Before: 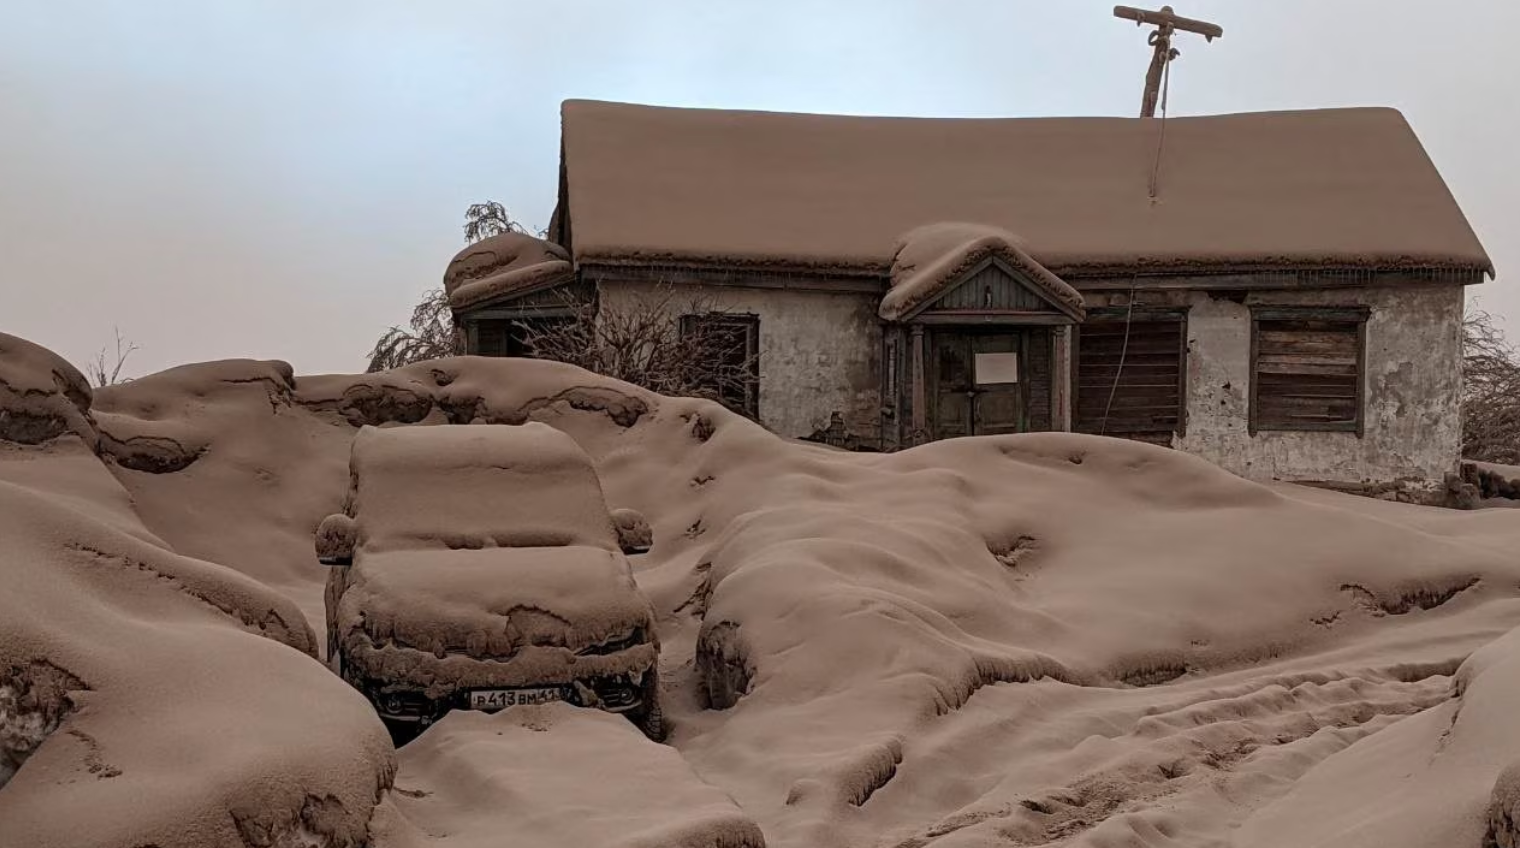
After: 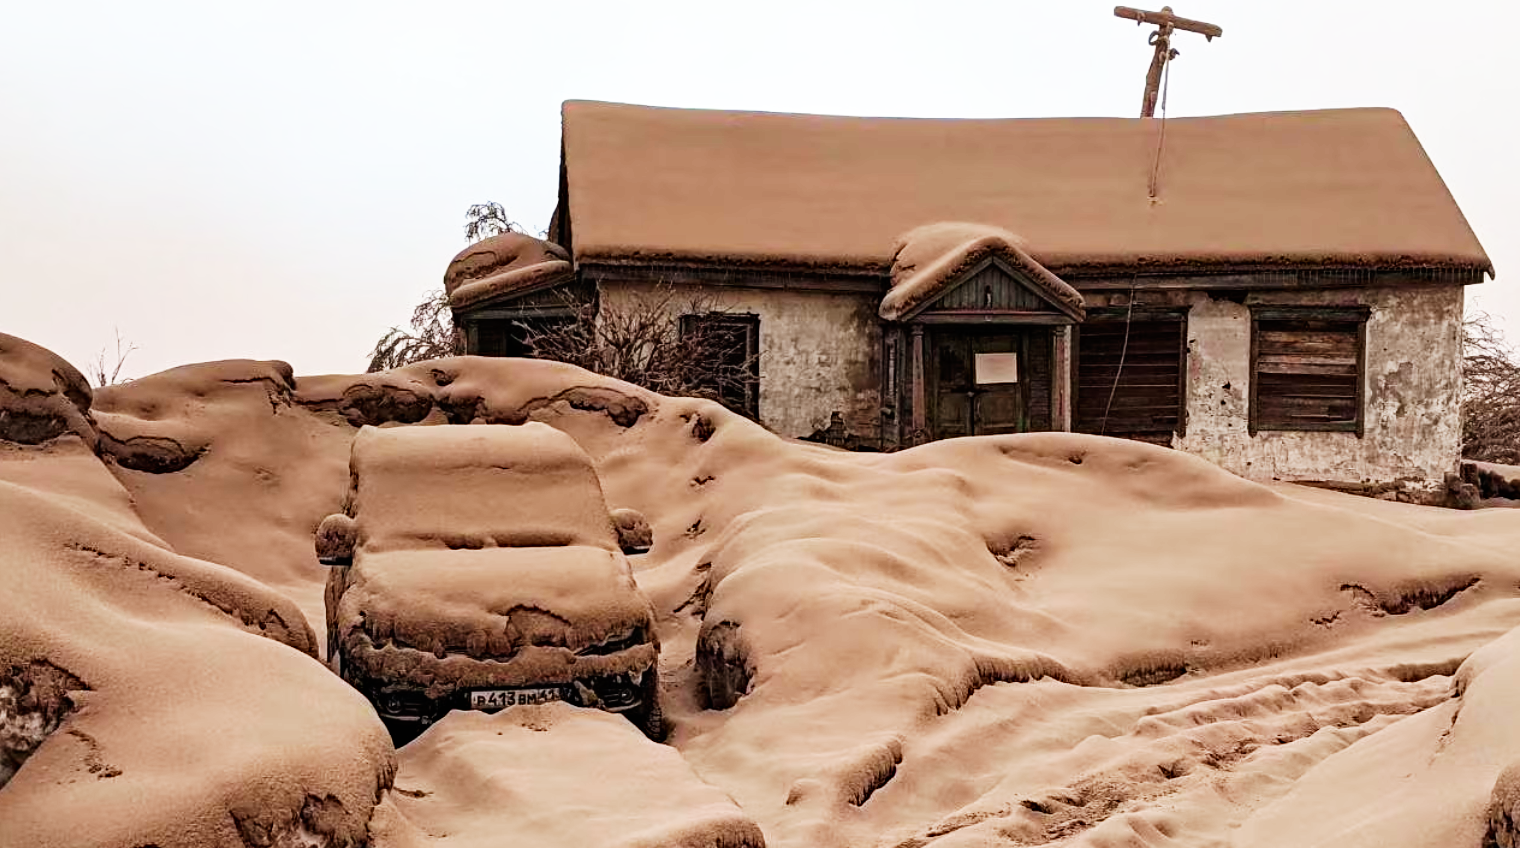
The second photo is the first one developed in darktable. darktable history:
base curve: curves: ch0 [(0, 0) (0.007, 0.004) (0.027, 0.03) (0.046, 0.07) (0.207, 0.54) (0.442, 0.872) (0.673, 0.972) (1, 1)], preserve colors none
haze removal: compatibility mode true, adaptive false
